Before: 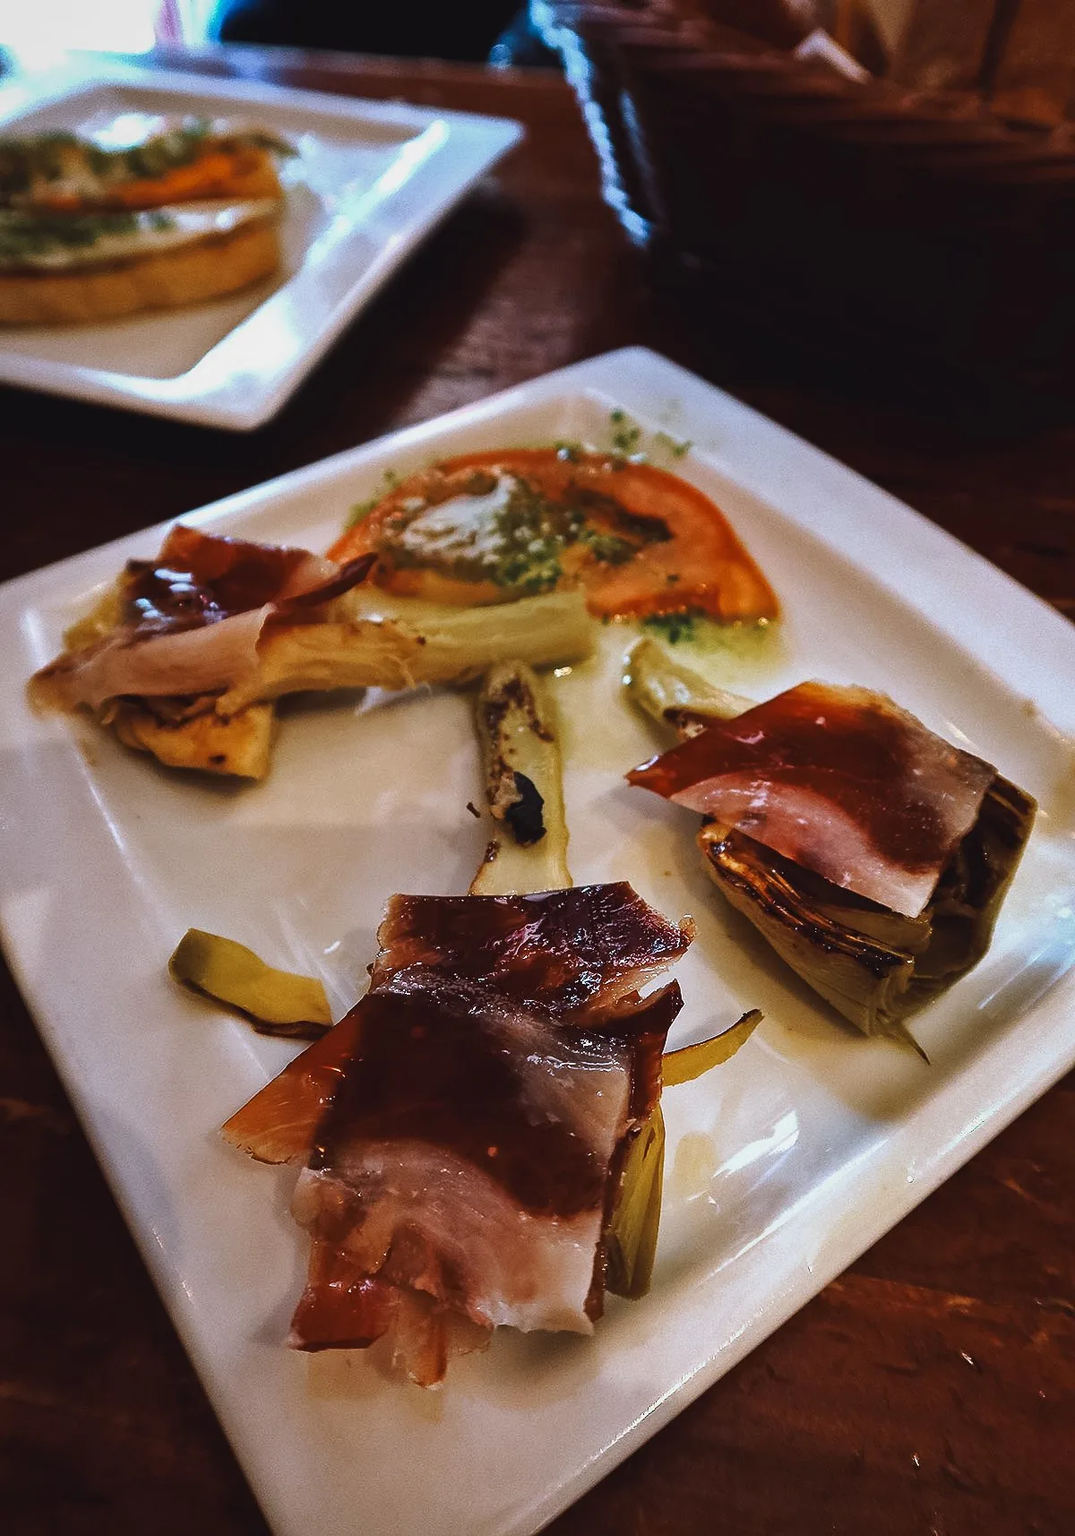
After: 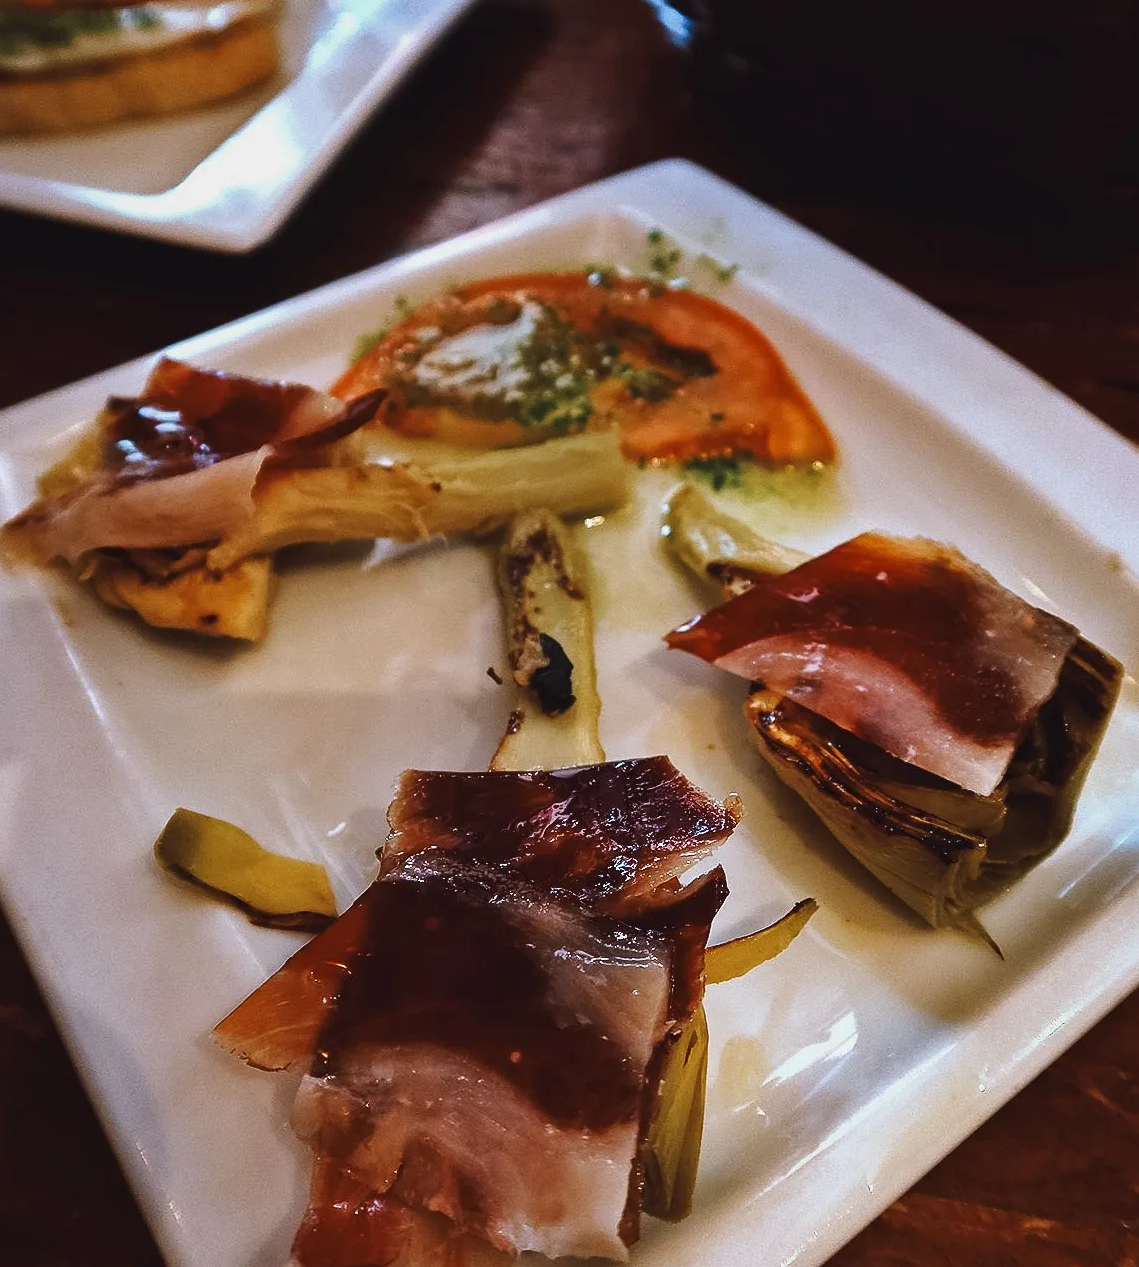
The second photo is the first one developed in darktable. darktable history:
crop and rotate: left 2.9%, top 13.333%, right 2.183%, bottom 12.698%
